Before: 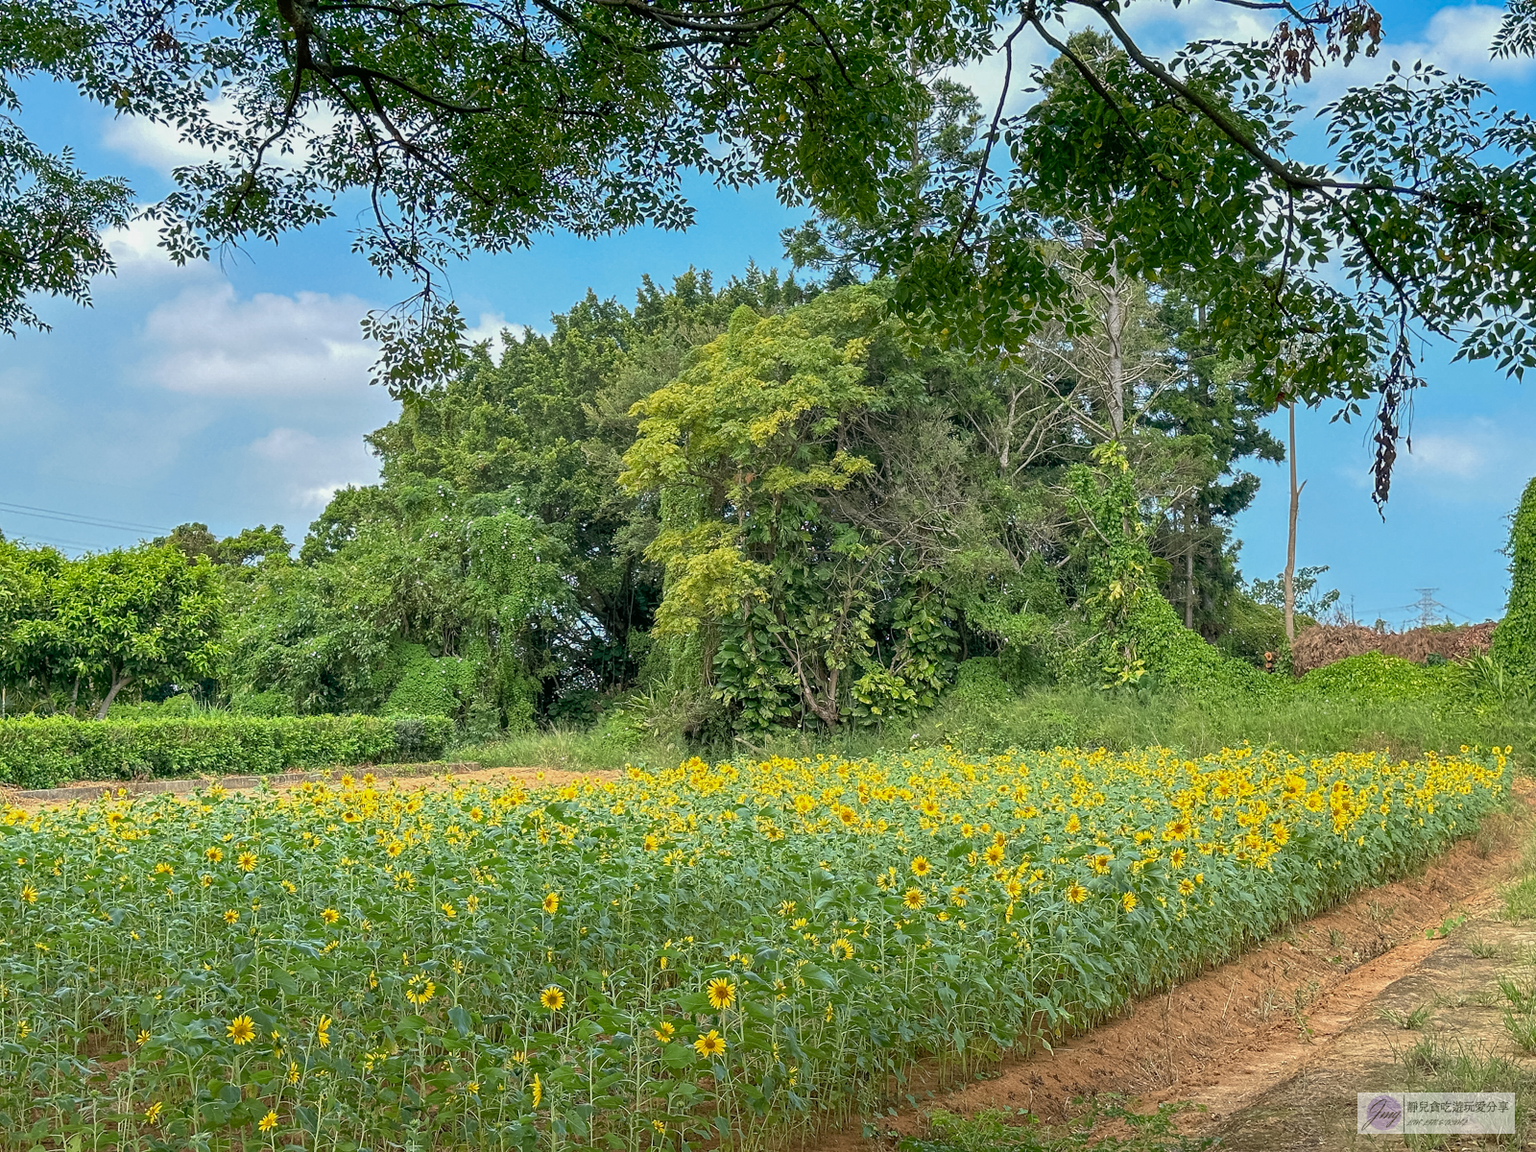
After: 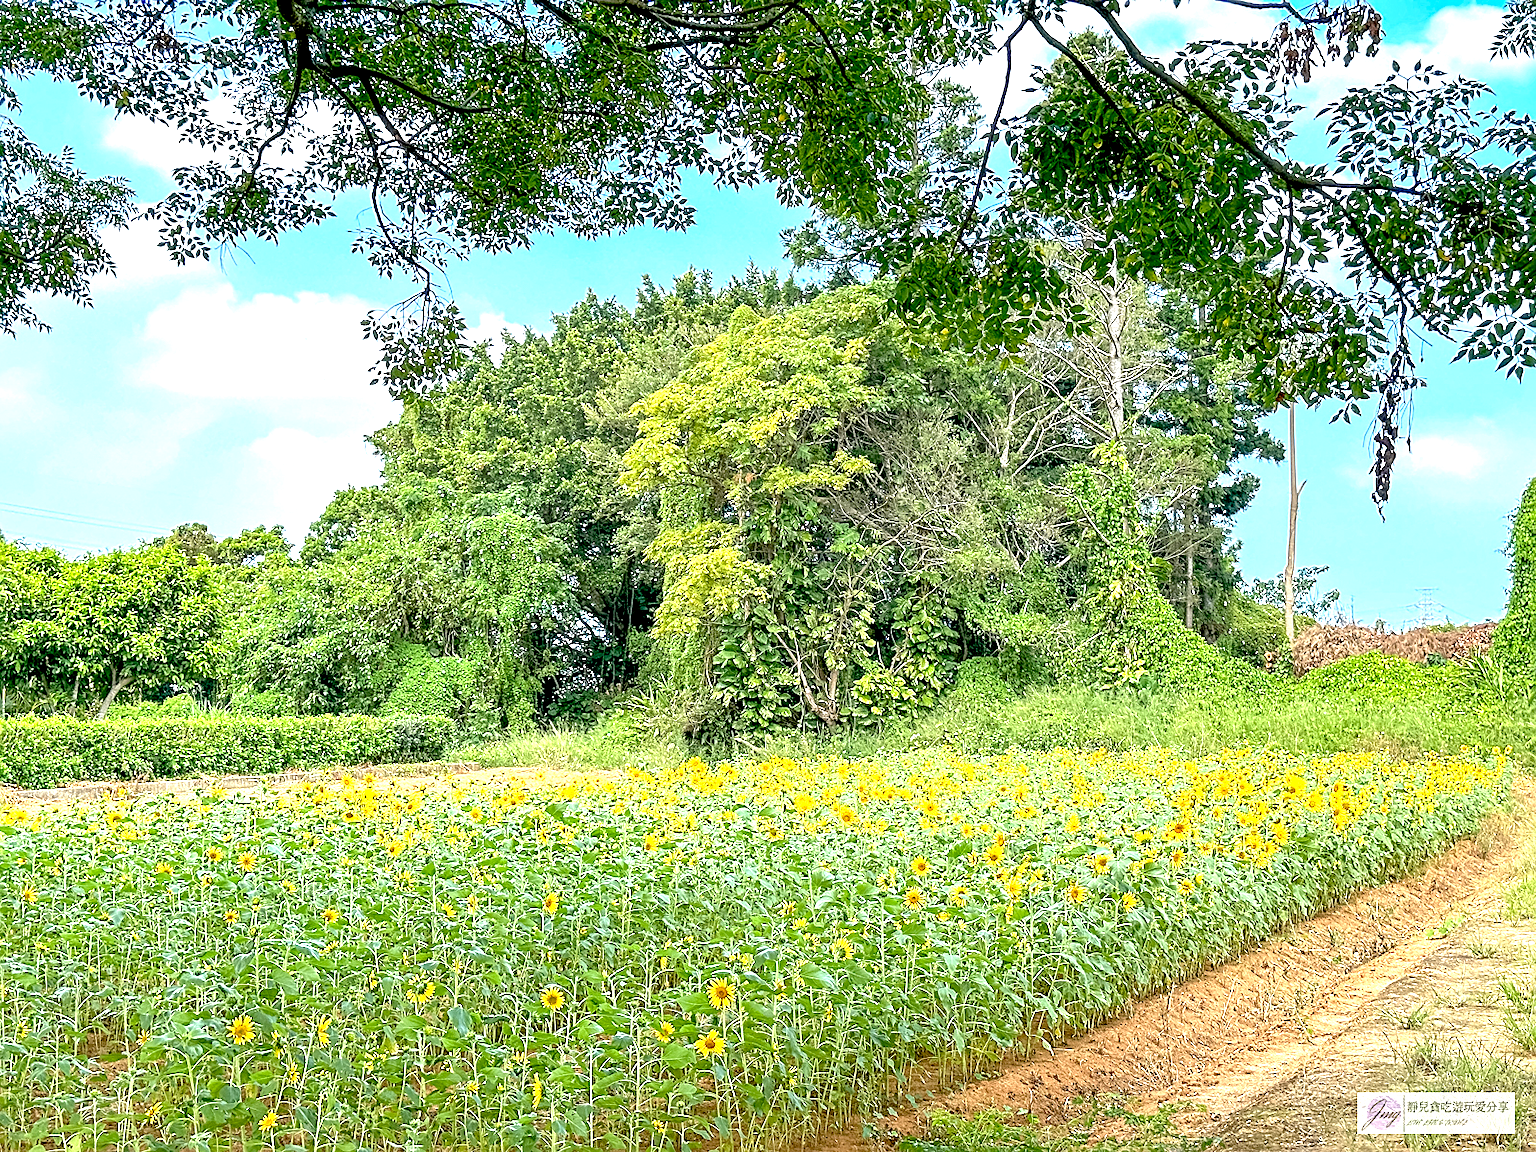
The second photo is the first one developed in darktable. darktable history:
sharpen: on, module defaults
exposure: black level correction 0.009, exposure 1.425 EV, compensate highlight preservation false
